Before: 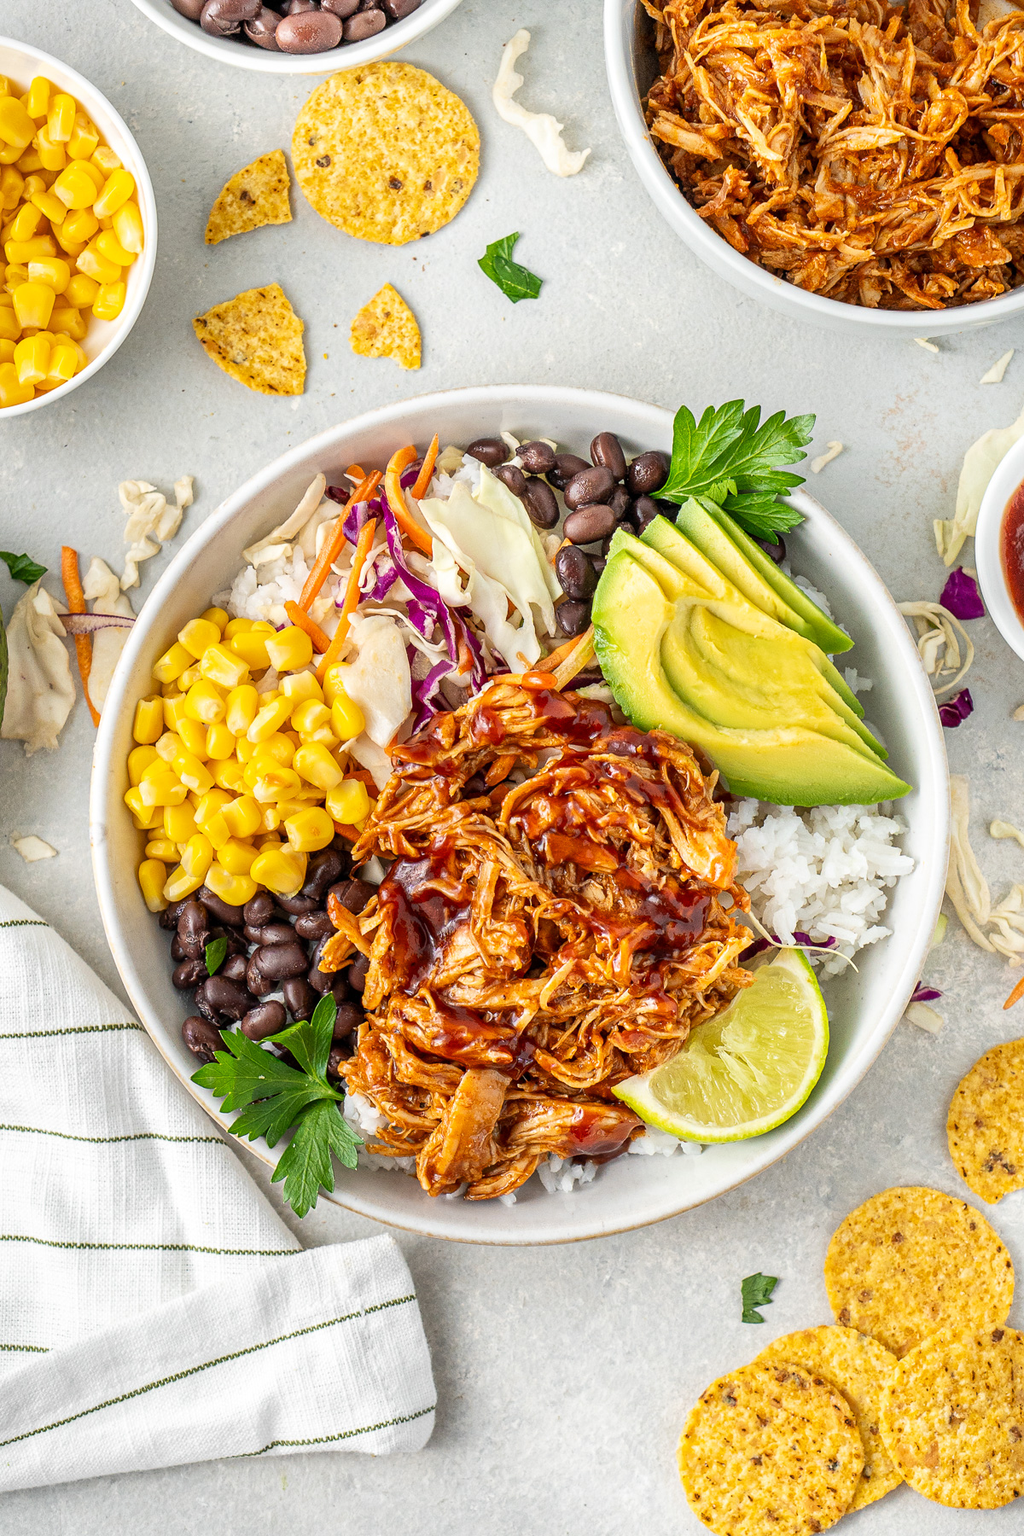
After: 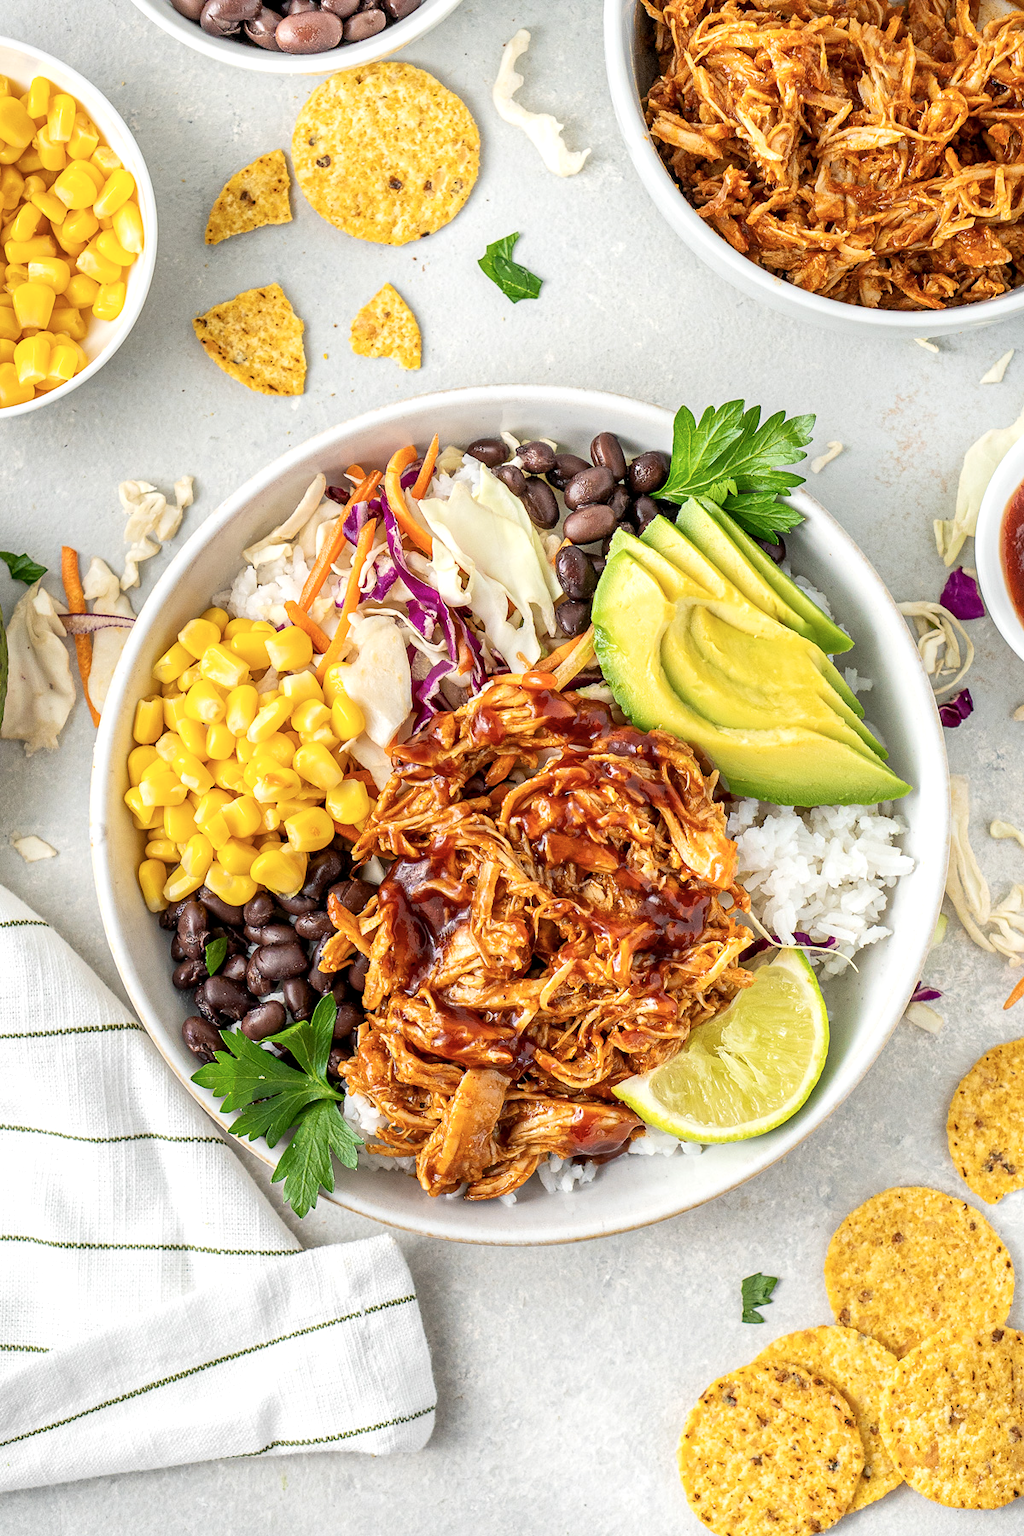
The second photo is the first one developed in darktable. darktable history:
exposure: black level correction 0.003, exposure 0.149 EV, compensate highlight preservation false
color balance rgb: perceptual saturation grading › global saturation 0.189%
contrast brightness saturation: saturation -0.081
